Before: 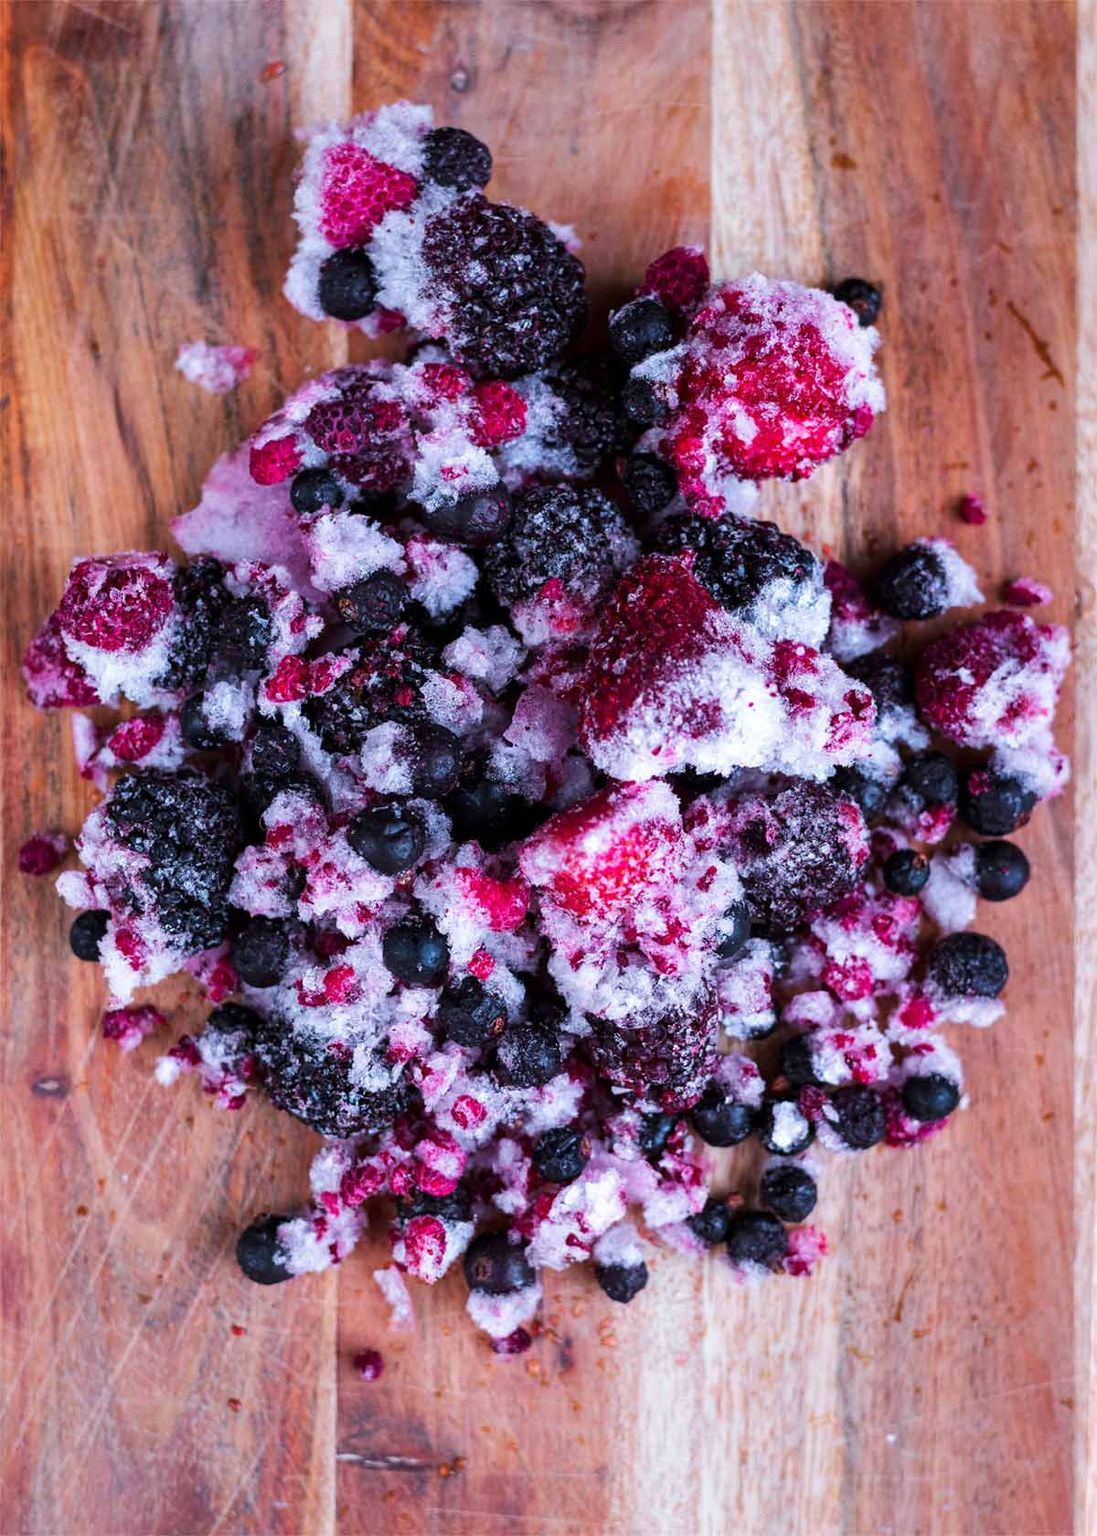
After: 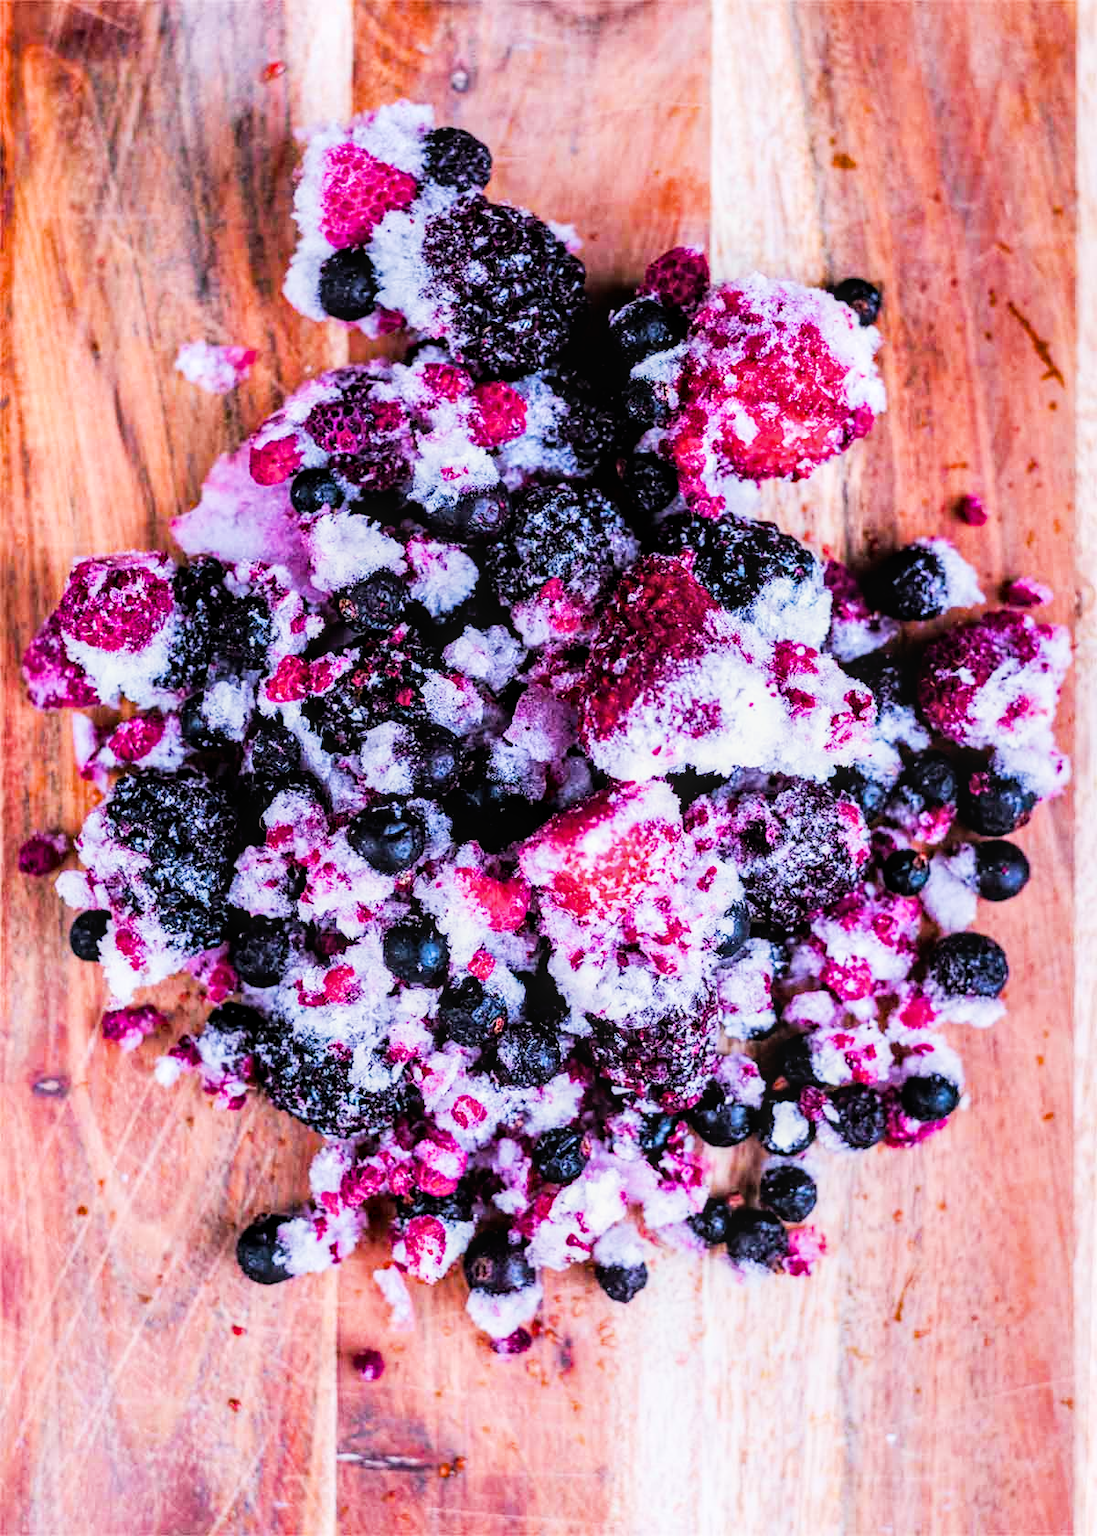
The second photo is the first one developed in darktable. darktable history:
color balance rgb: perceptual saturation grading › global saturation 30%, global vibrance 10%
local contrast: on, module defaults
exposure: black level correction 0, exposure 1.1 EV, compensate exposure bias true, compensate highlight preservation false
filmic rgb: black relative exposure -5 EV, hardness 2.88, contrast 1.3, highlights saturation mix -30%
